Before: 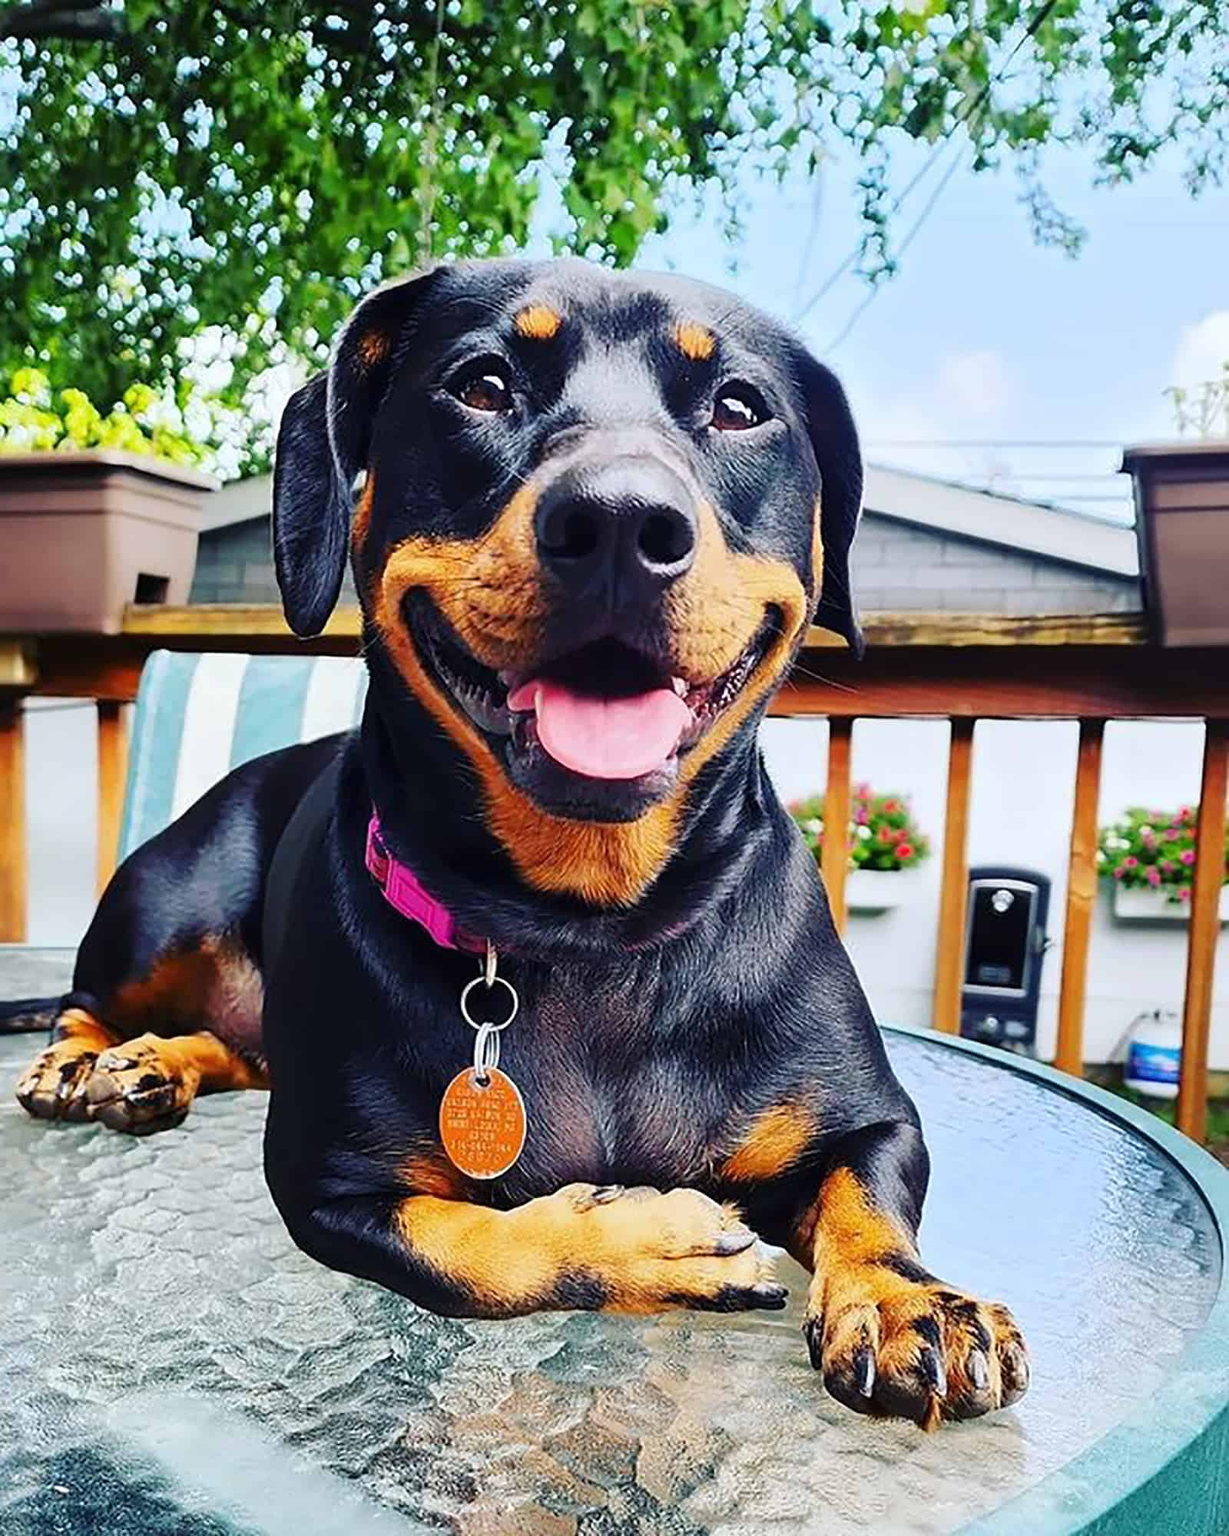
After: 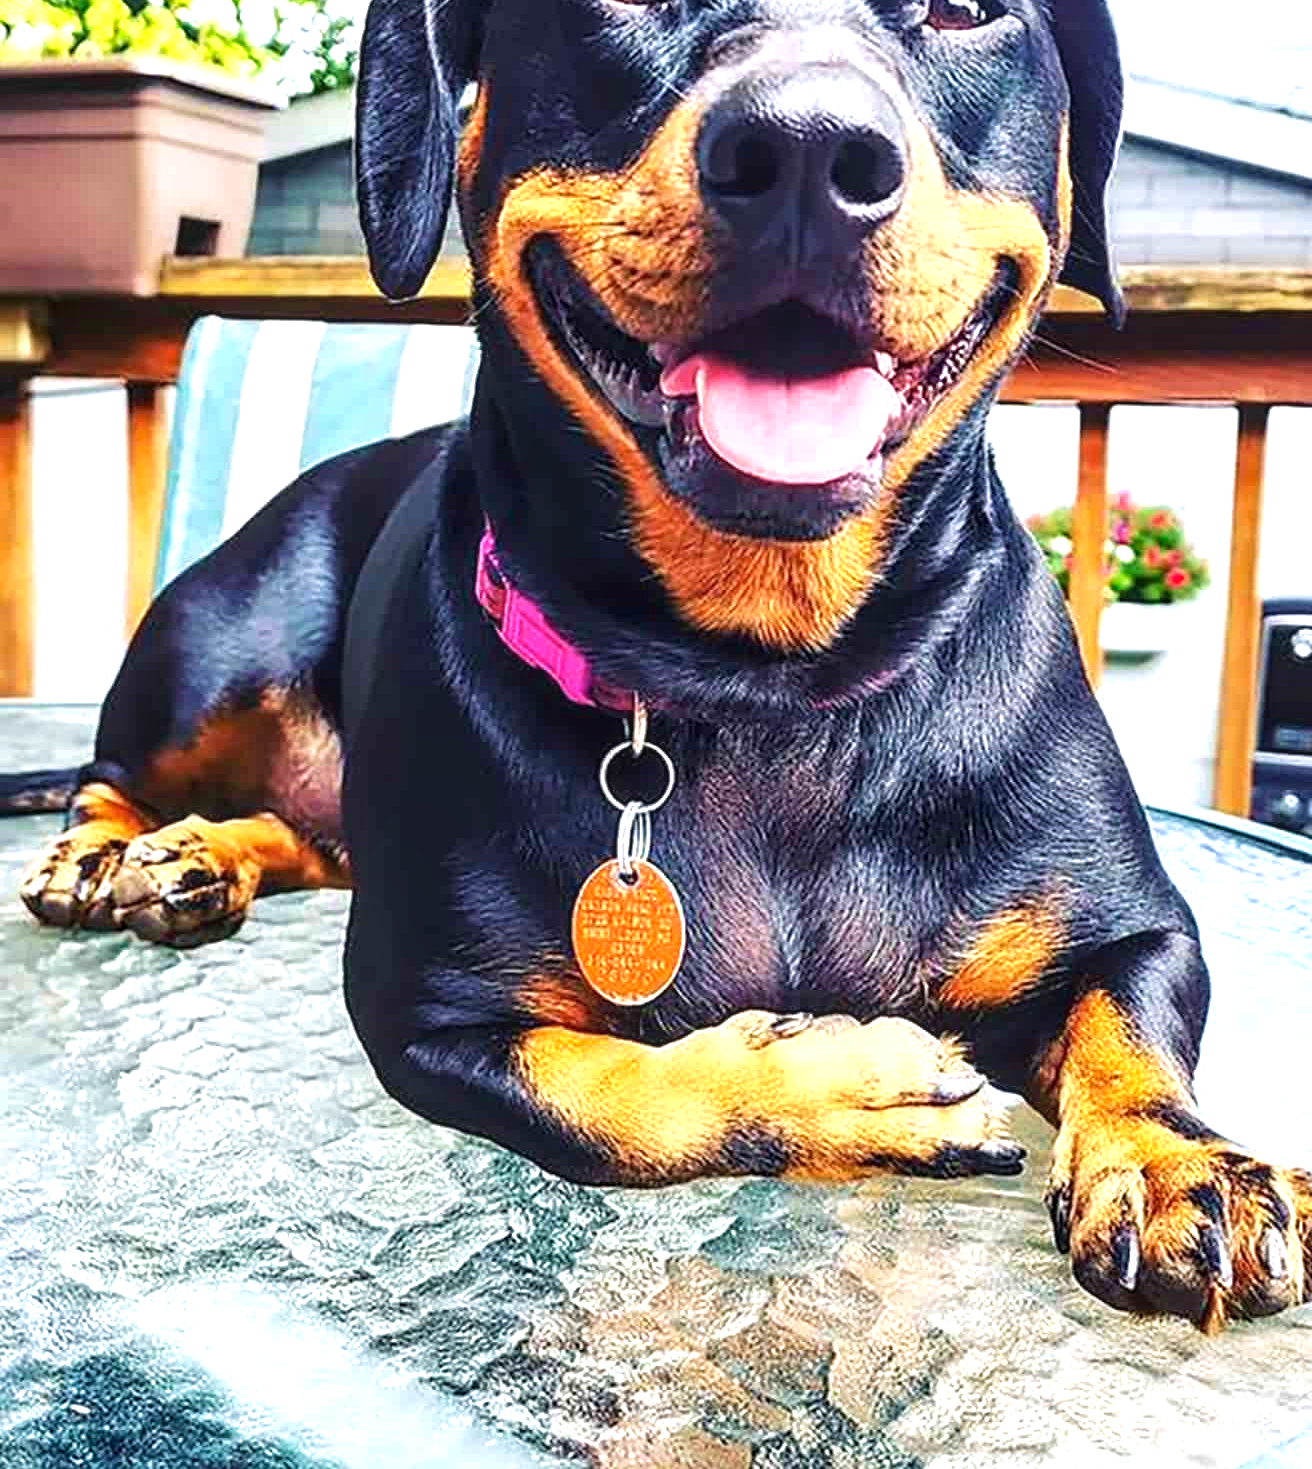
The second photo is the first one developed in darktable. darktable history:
exposure: exposure 0.722 EV, compensate highlight preservation false
crop: top 26.531%, right 17.959%
velvia: on, module defaults
local contrast: detail 130%
